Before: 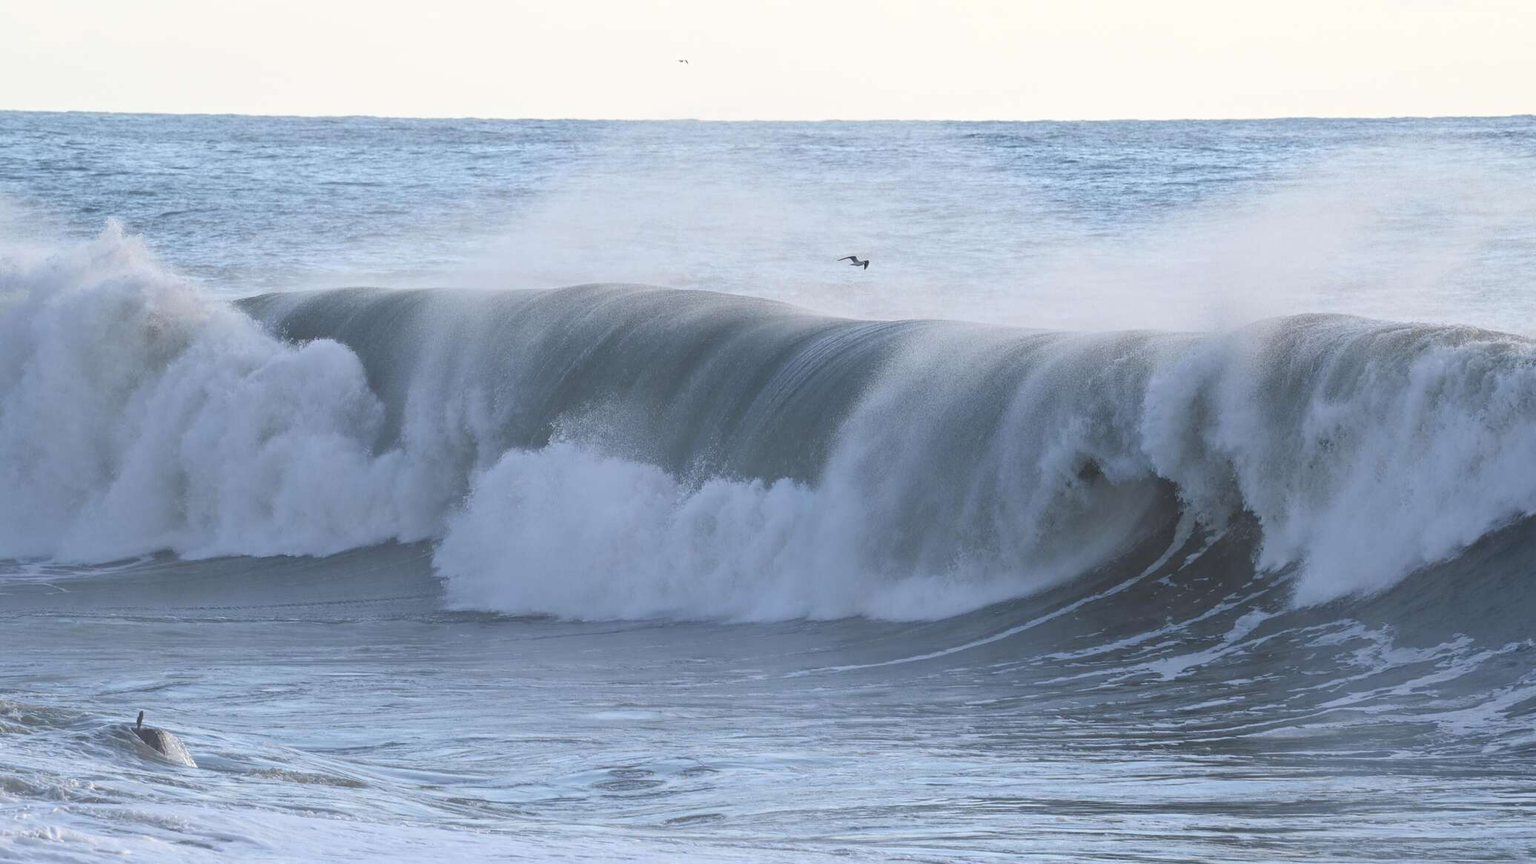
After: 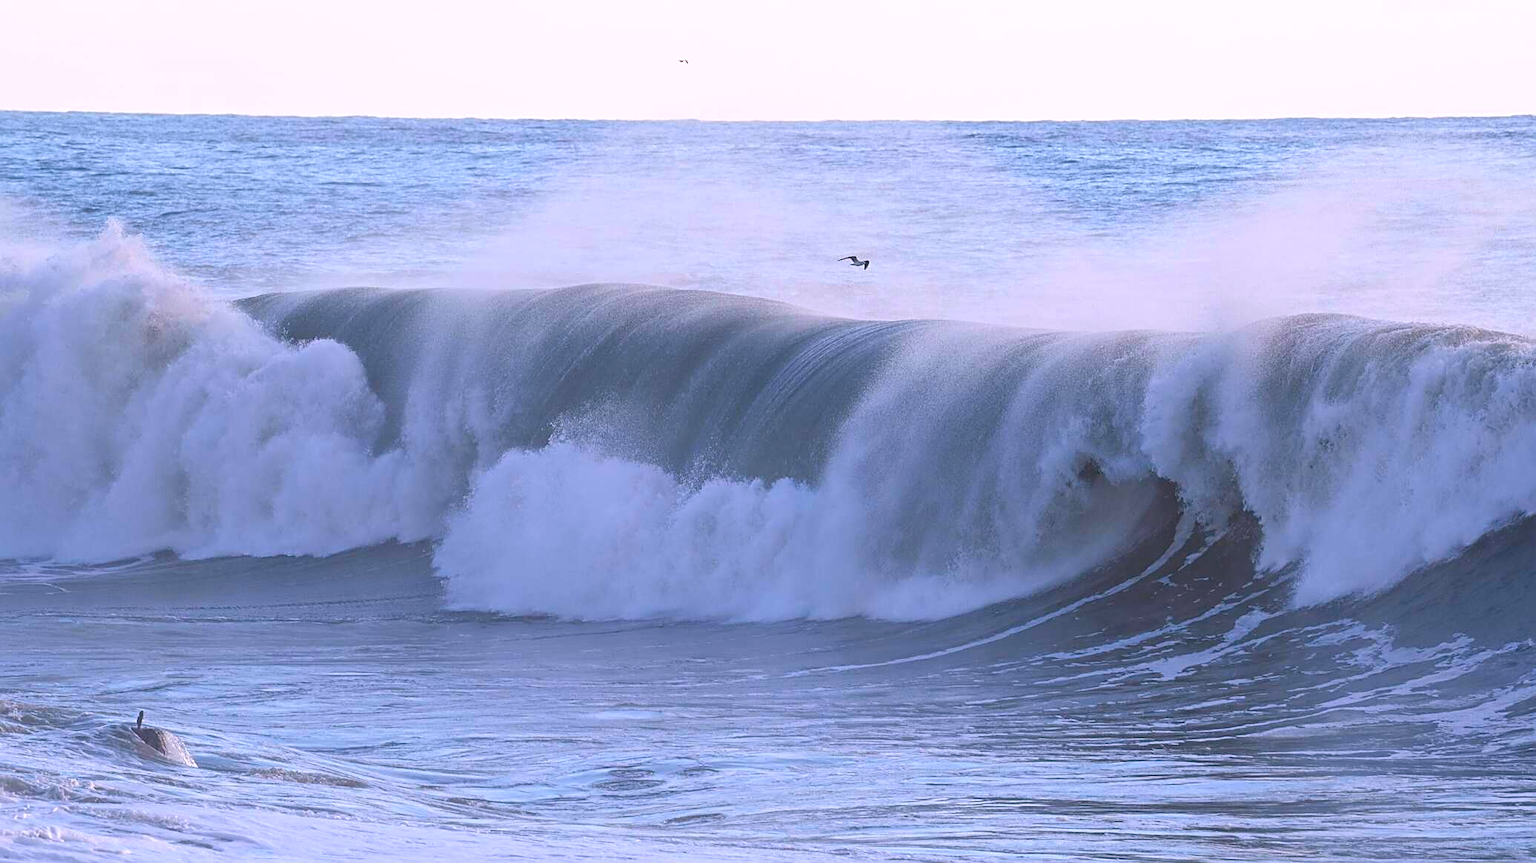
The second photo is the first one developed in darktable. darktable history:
sharpen: on, module defaults
white balance: red 1.05, blue 1.072
color balance rgb: linear chroma grading › global chroma 13.3%, global vibrance 41.49%
base curve: preserve colors none
